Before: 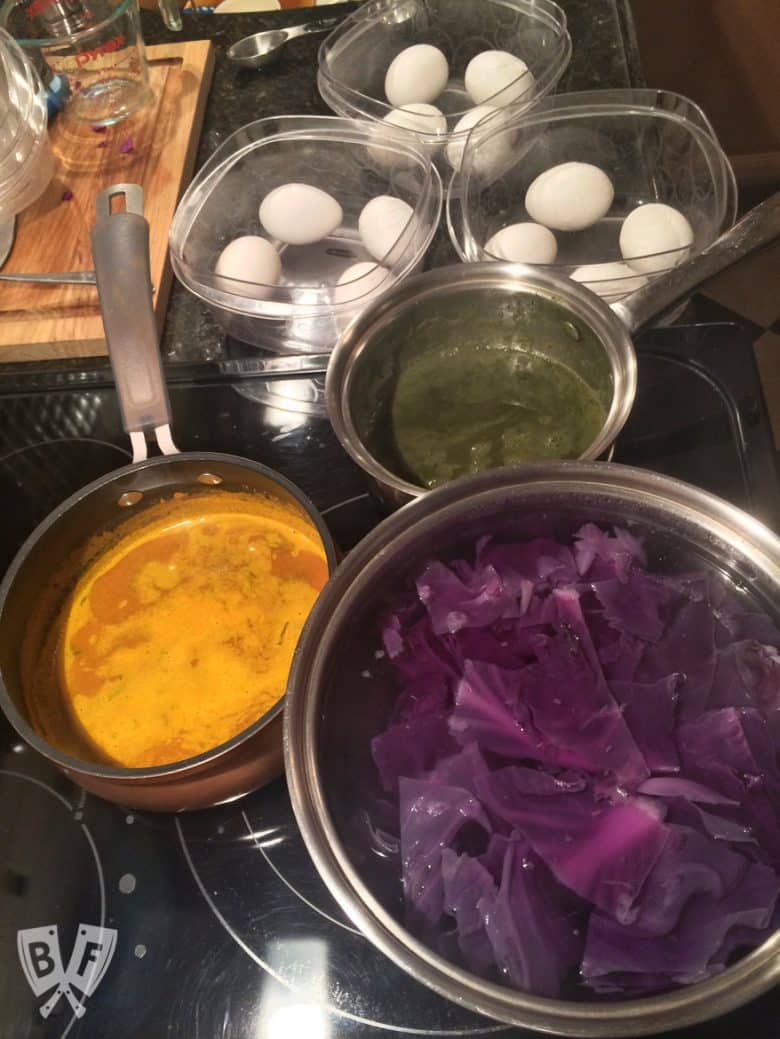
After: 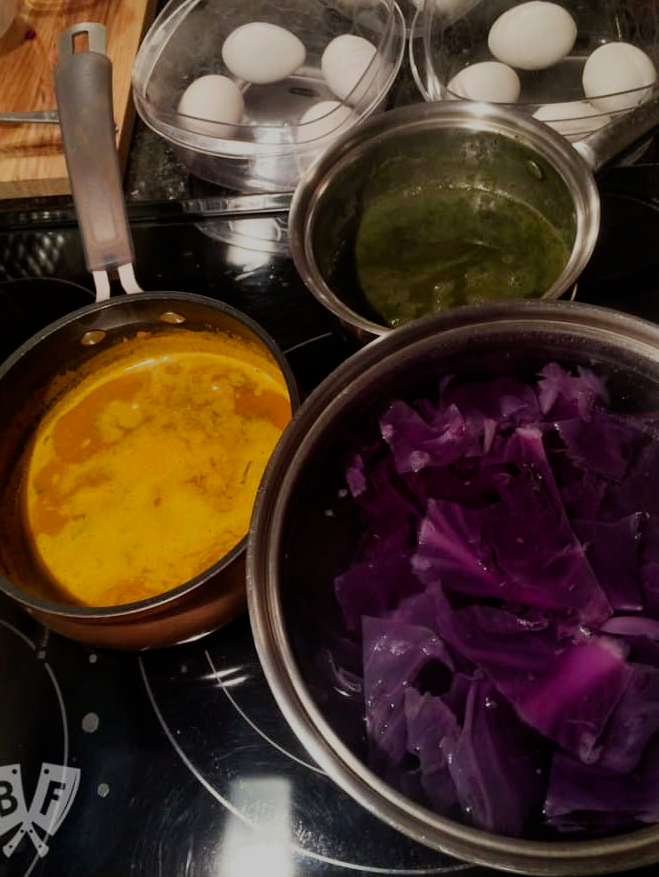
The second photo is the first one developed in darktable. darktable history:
crop and rotate: left 4.842%, top 15.51%, right 10.668%
filmic rgb: middle gray luminance 29%, black relative exposure -10.3 EV, white relative exposure 5.5 EV, threshold 6 EV, target black luminance 0%, hardness 3.95, latitude 2.04%, contrast 1.132, highlights saturation mix 5%, shadows ↔ highlights balance 15.11%, add noise in highlights 0, preserve chrominance no, color science v3 (2019), use custom middle-gray values true, iterations of high-quality reconstruction 0, contrast in highlights soft, enable highlight reconstruction true
